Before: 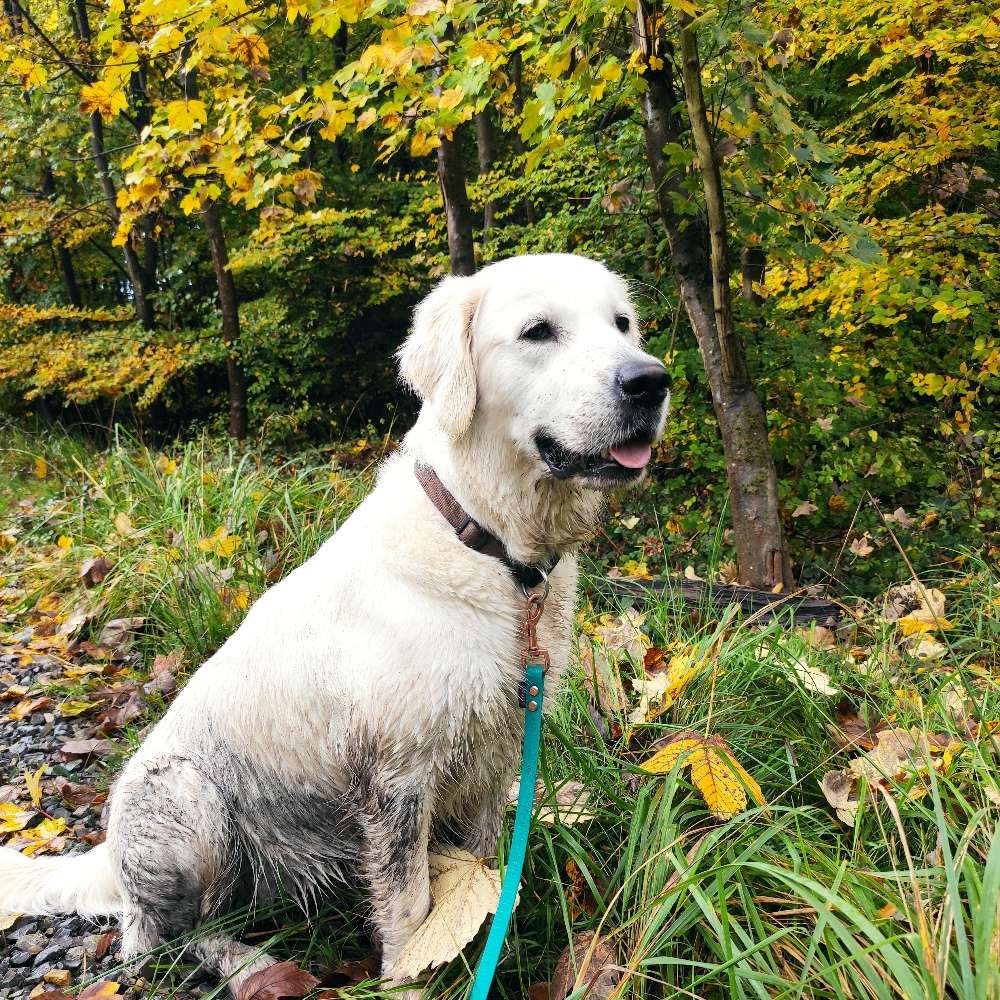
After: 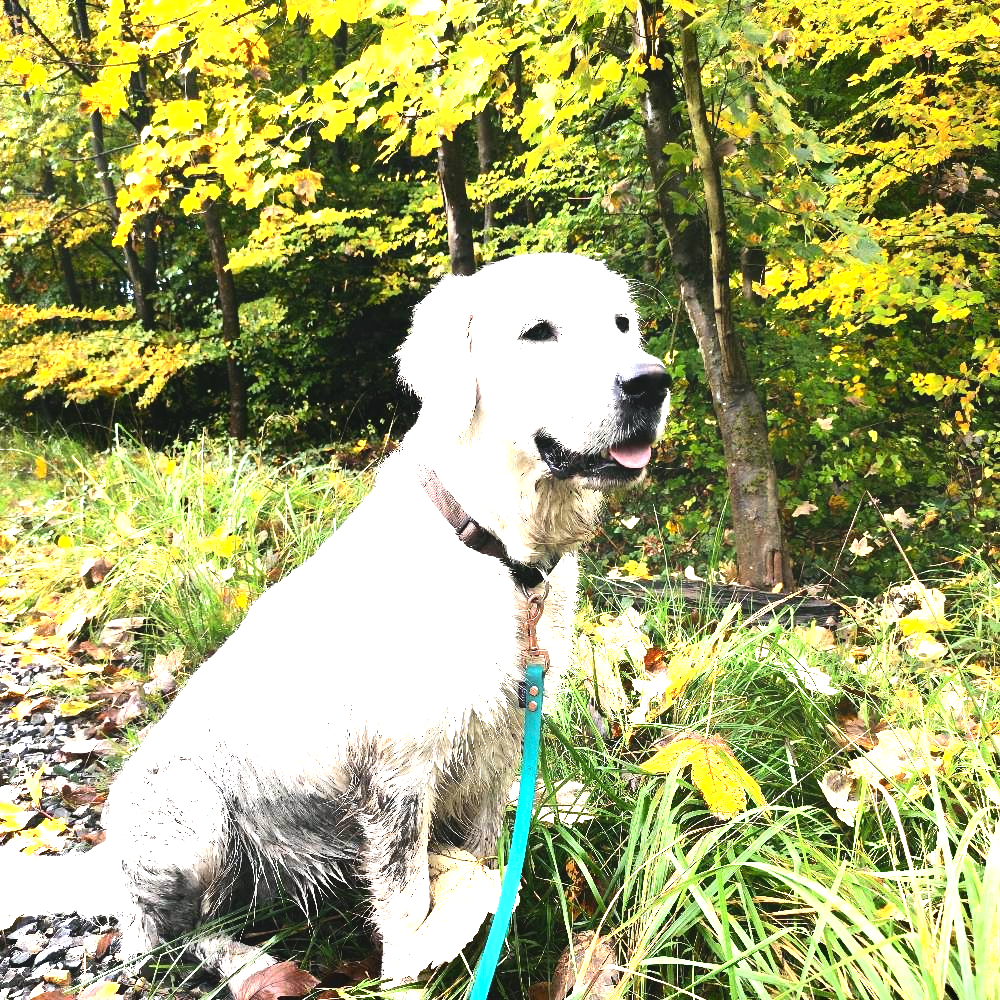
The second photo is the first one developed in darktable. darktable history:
tone equalizer: -8 EV -0.75 EV, -7 EV -0.7 EV, -6 EV -0.6 EV, -5 EV -0.4 EV, -3 EV 0.4 EV, -2 EV 0.6 EV, -1 EV 0.7 EV, +0 EV 0.75 EV, edges refinement/feathering 500, mask exposure compensation -1.57 EV, preserve details no
contrast equalizer: octaves 7, y [[0.6 ×6], [0.55 ×6], [0 ×6], [0 ×6], [0 ×6]], mix -1
exposure: exposure 1 EV, compensate highlight preservation false
vibrance: vibrance 0%
